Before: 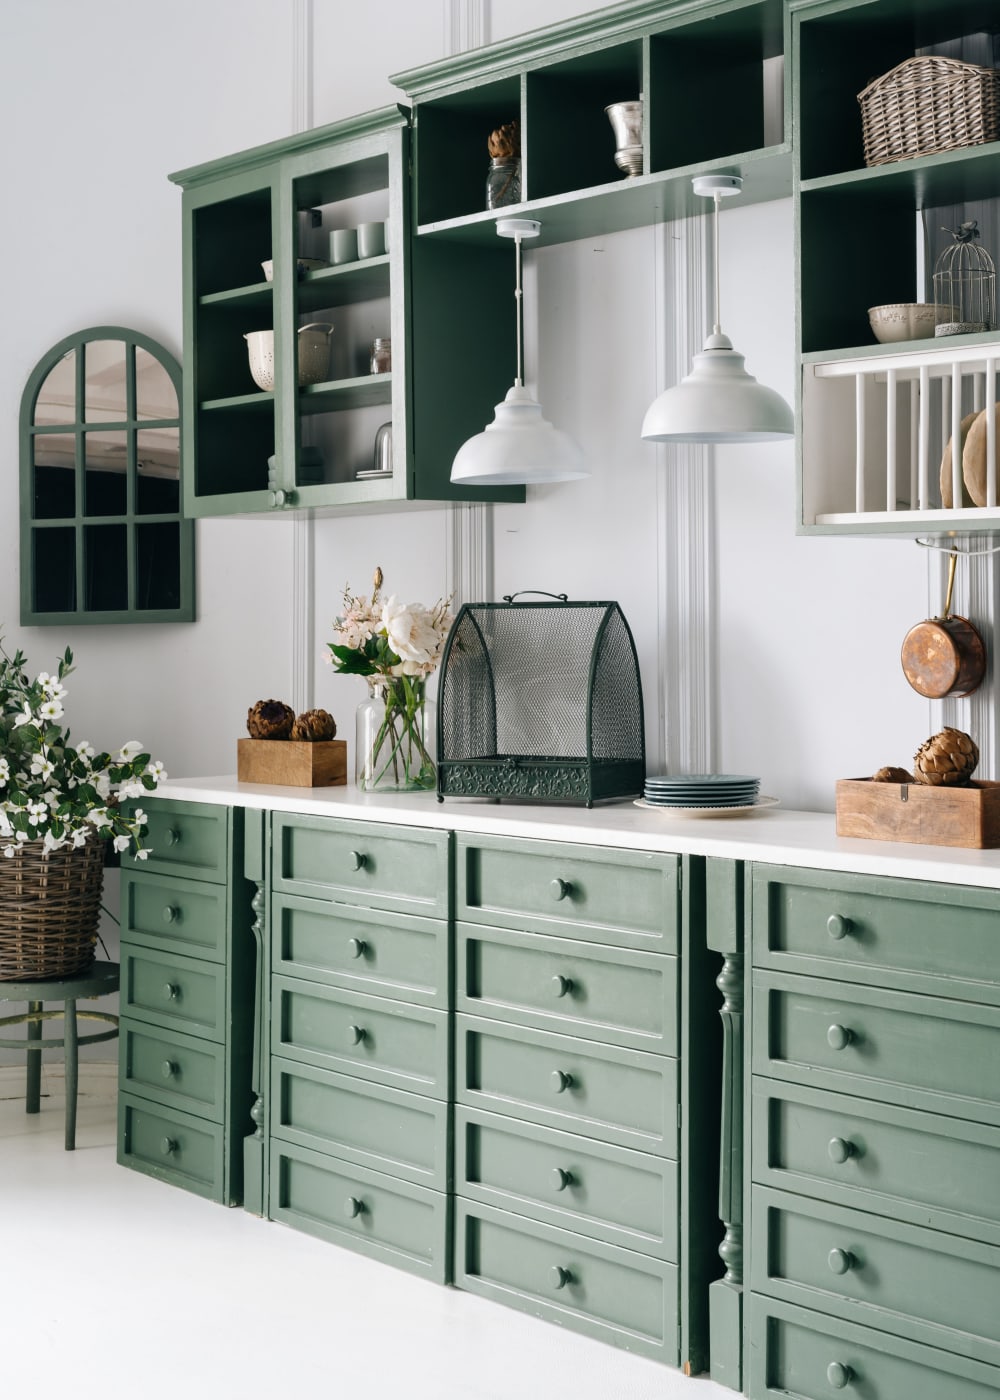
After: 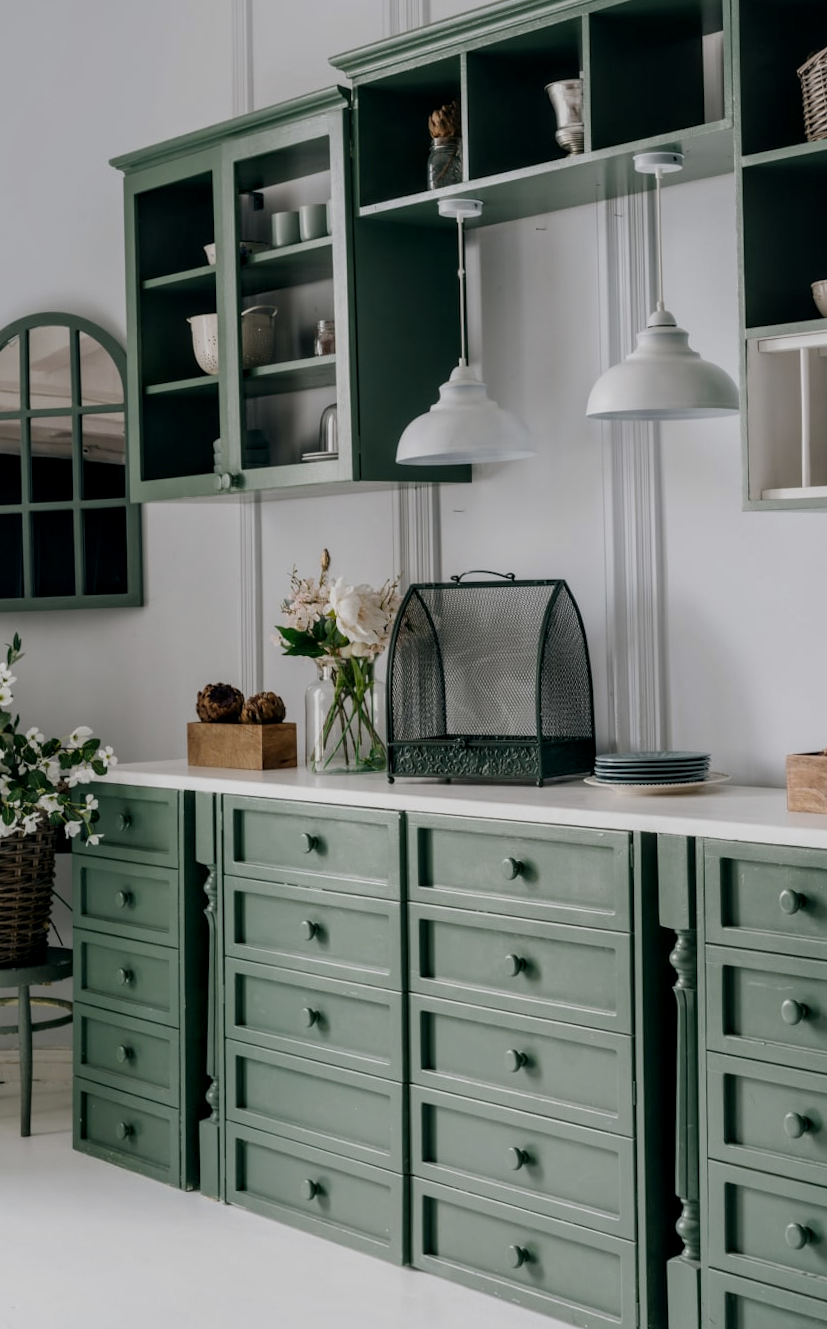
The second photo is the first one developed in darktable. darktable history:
local contrast: detail 130%
color zones: curves: ch1 [(0.077, 0.436) (0.25, 0.5) (0.75, 0.5)]
crop and rotate: angle 0.852°, left 4.26%, top 0.447%, right 11.271%, bottom 2.608%
exposure: black level correction 0, exposure -0.683 EV, compensate exposure bias true, compensate highlight preservation false
